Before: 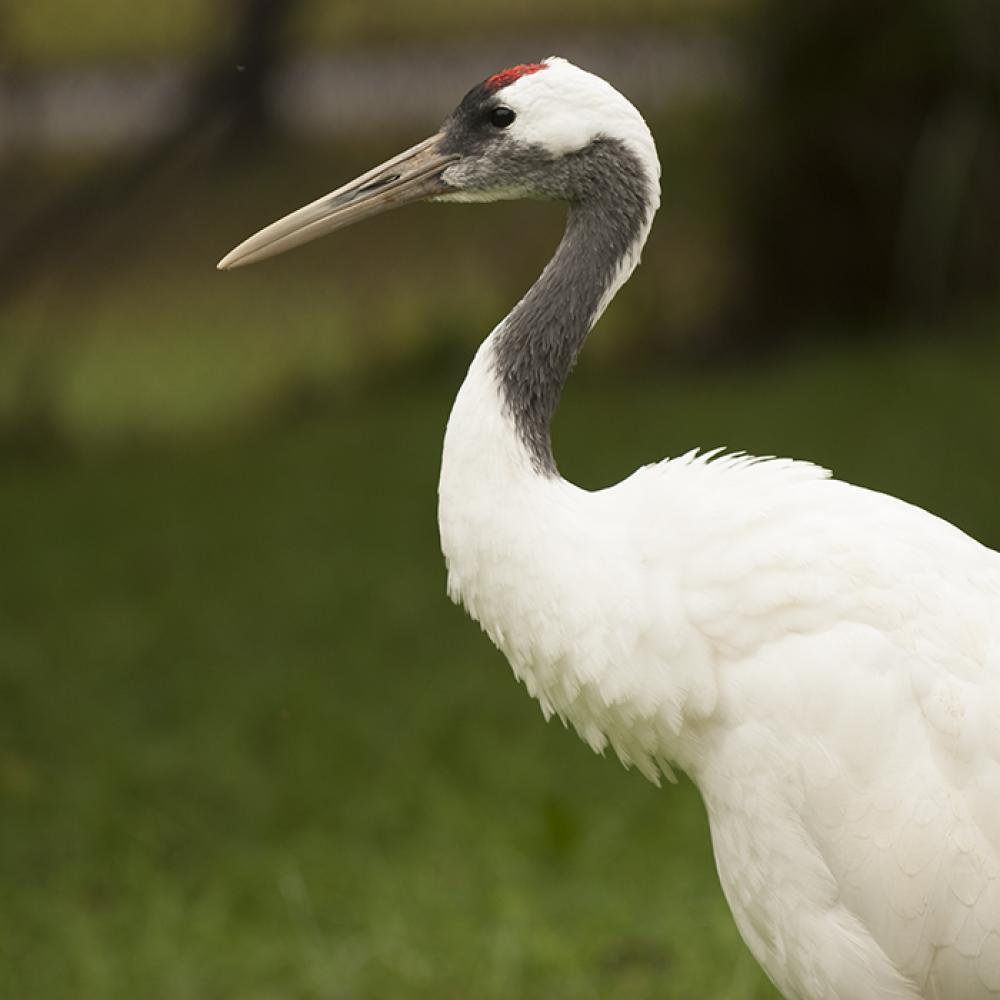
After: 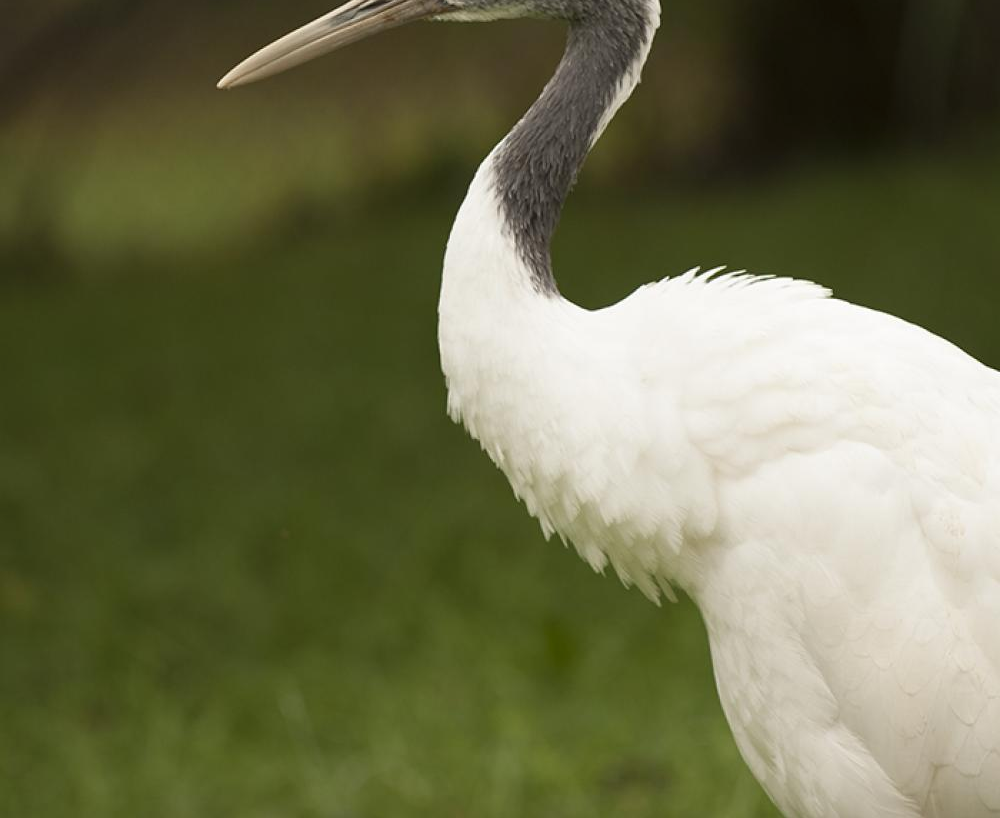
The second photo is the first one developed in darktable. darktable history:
crop and rotate: top 18.199%
exposure: black level correction 0, exposure 0 EV, compensate highlight preservation false
